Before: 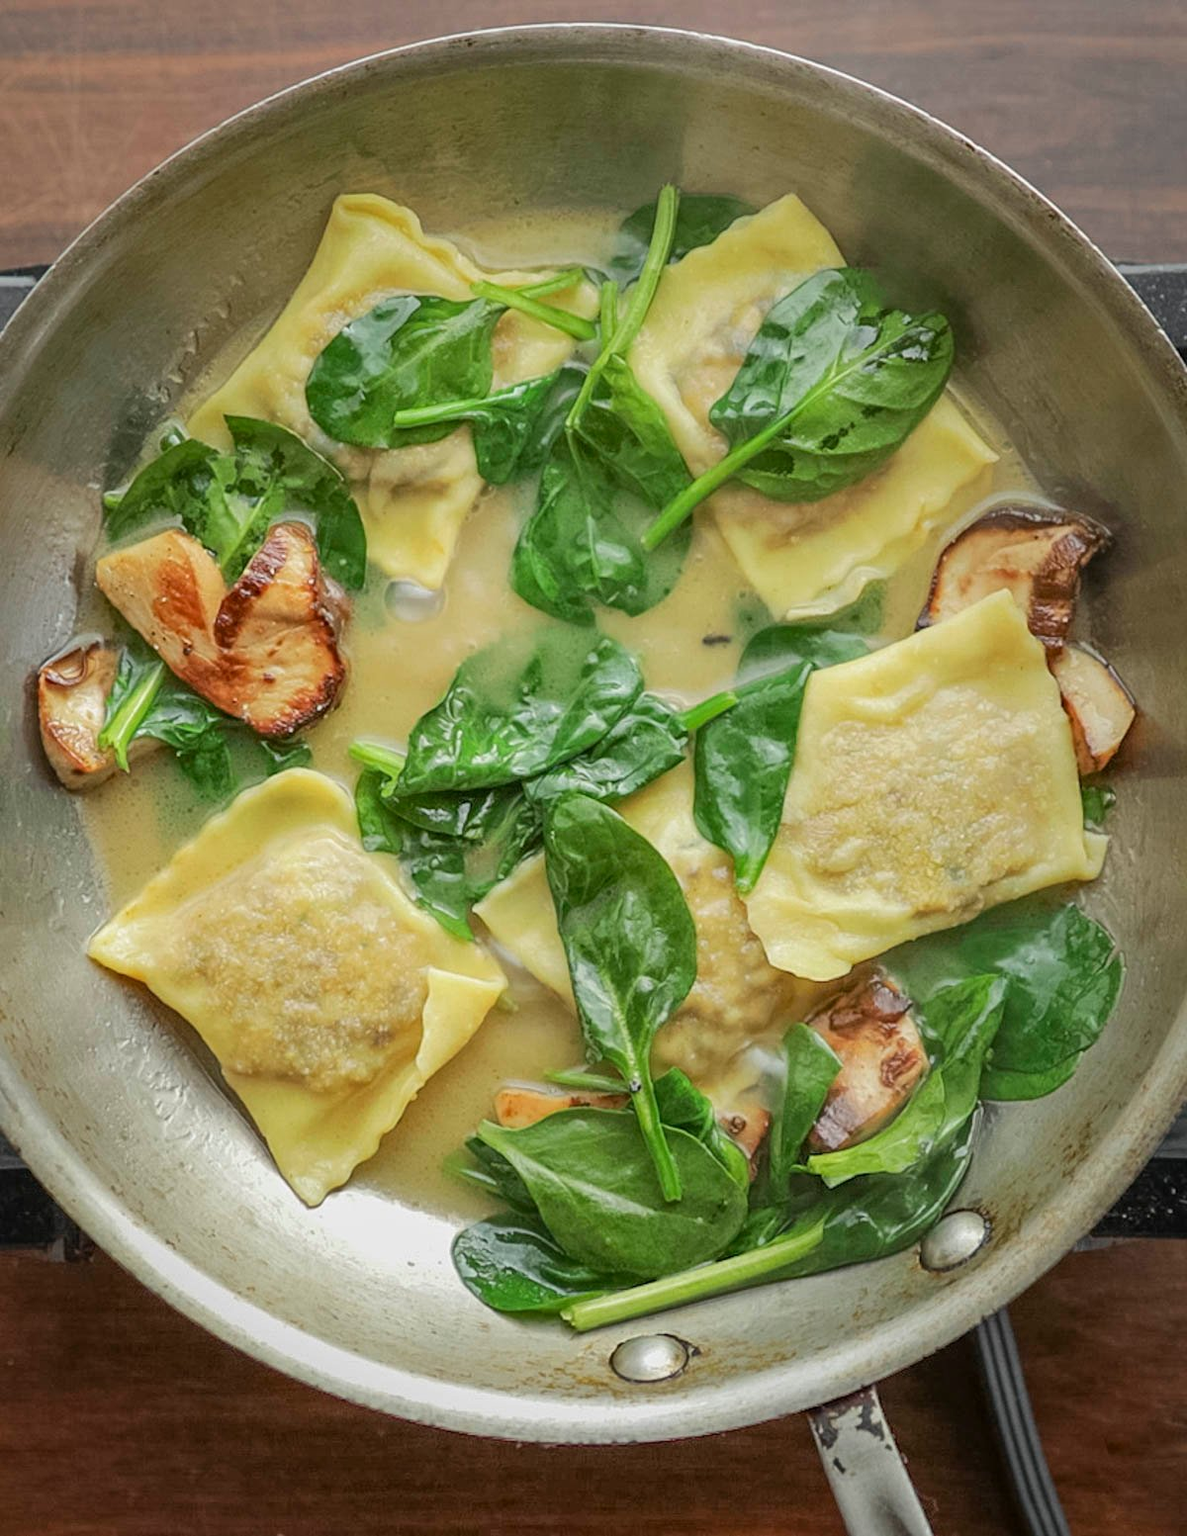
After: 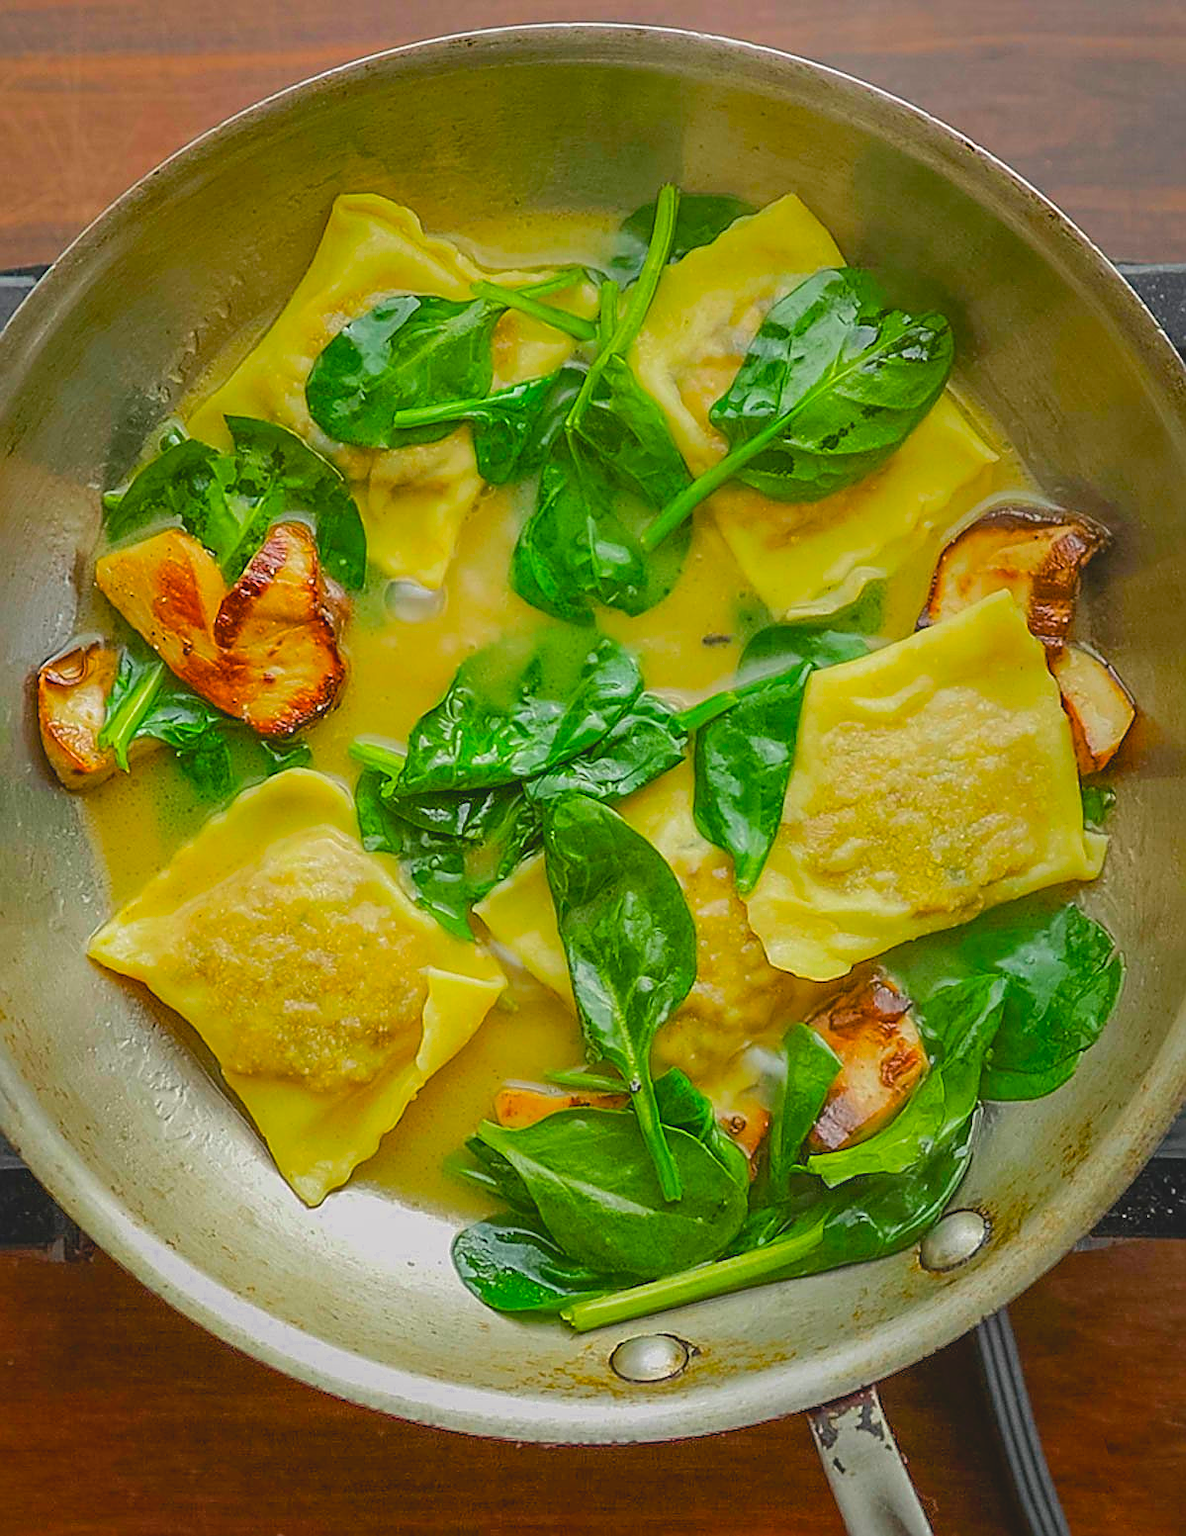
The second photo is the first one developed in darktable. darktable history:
contrast brightness saturation: contrast -0.183, saturation 0.19
color balance rgb: highlights gain › chroma 0.147%, highlights gain › hue 330.9°, perceptual saturation grading › global saturation 41.903%, global vibrance 20%
sharpen: radius 1.409, amount 1.263, threshold 0.745
color zones: curves: ch0 [(0, 0.497) (0.143, 0.5) (0.286, 0.5) (0.429, 0.483) (0.571, 0.116) (0.714, -0.006) (0.857, 0.28) (1, 0.497)]
